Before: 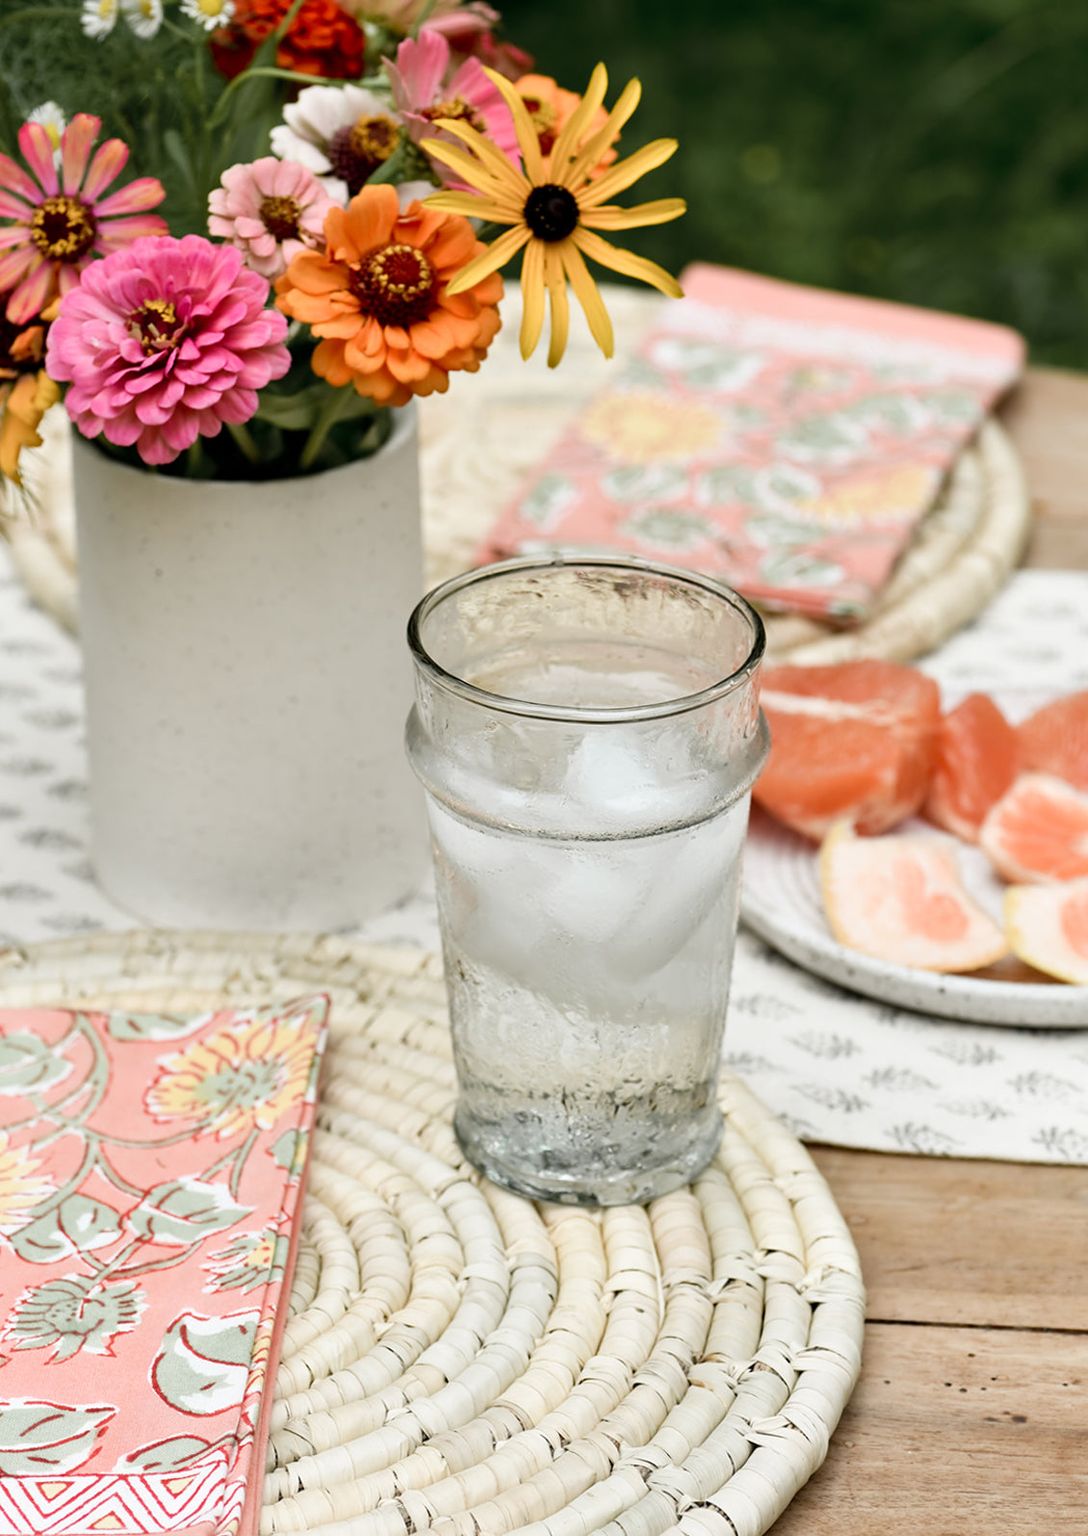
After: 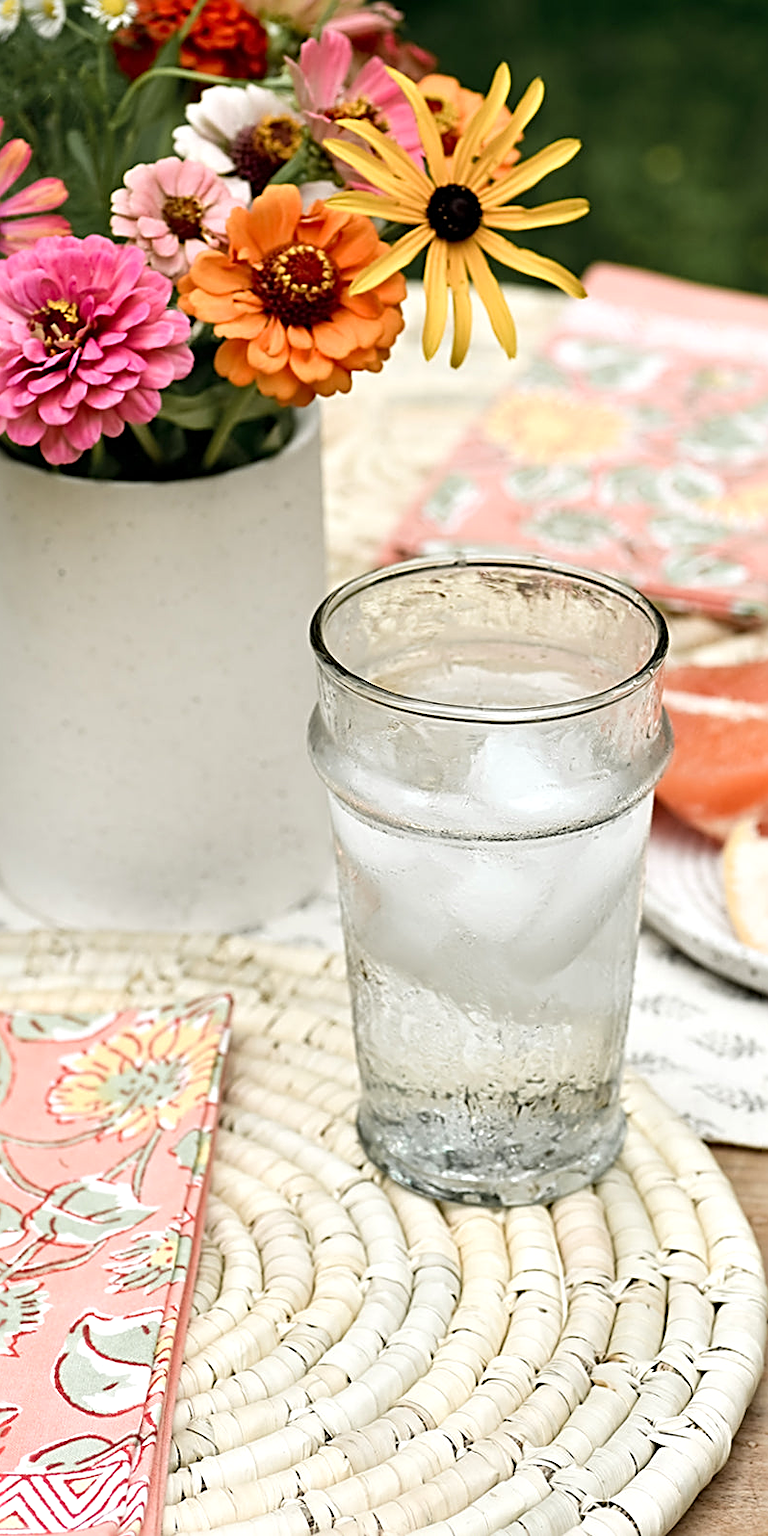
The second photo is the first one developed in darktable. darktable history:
crop and rotate: left 9.05%, right 20.274%
exposure: exposure 0.231 EV, compensate exposure bias true, compensate highlight preservation false
sharpen: radius 2.645, amount 0.676
tone equalizer: mask exposure compensation -0.509 EV
